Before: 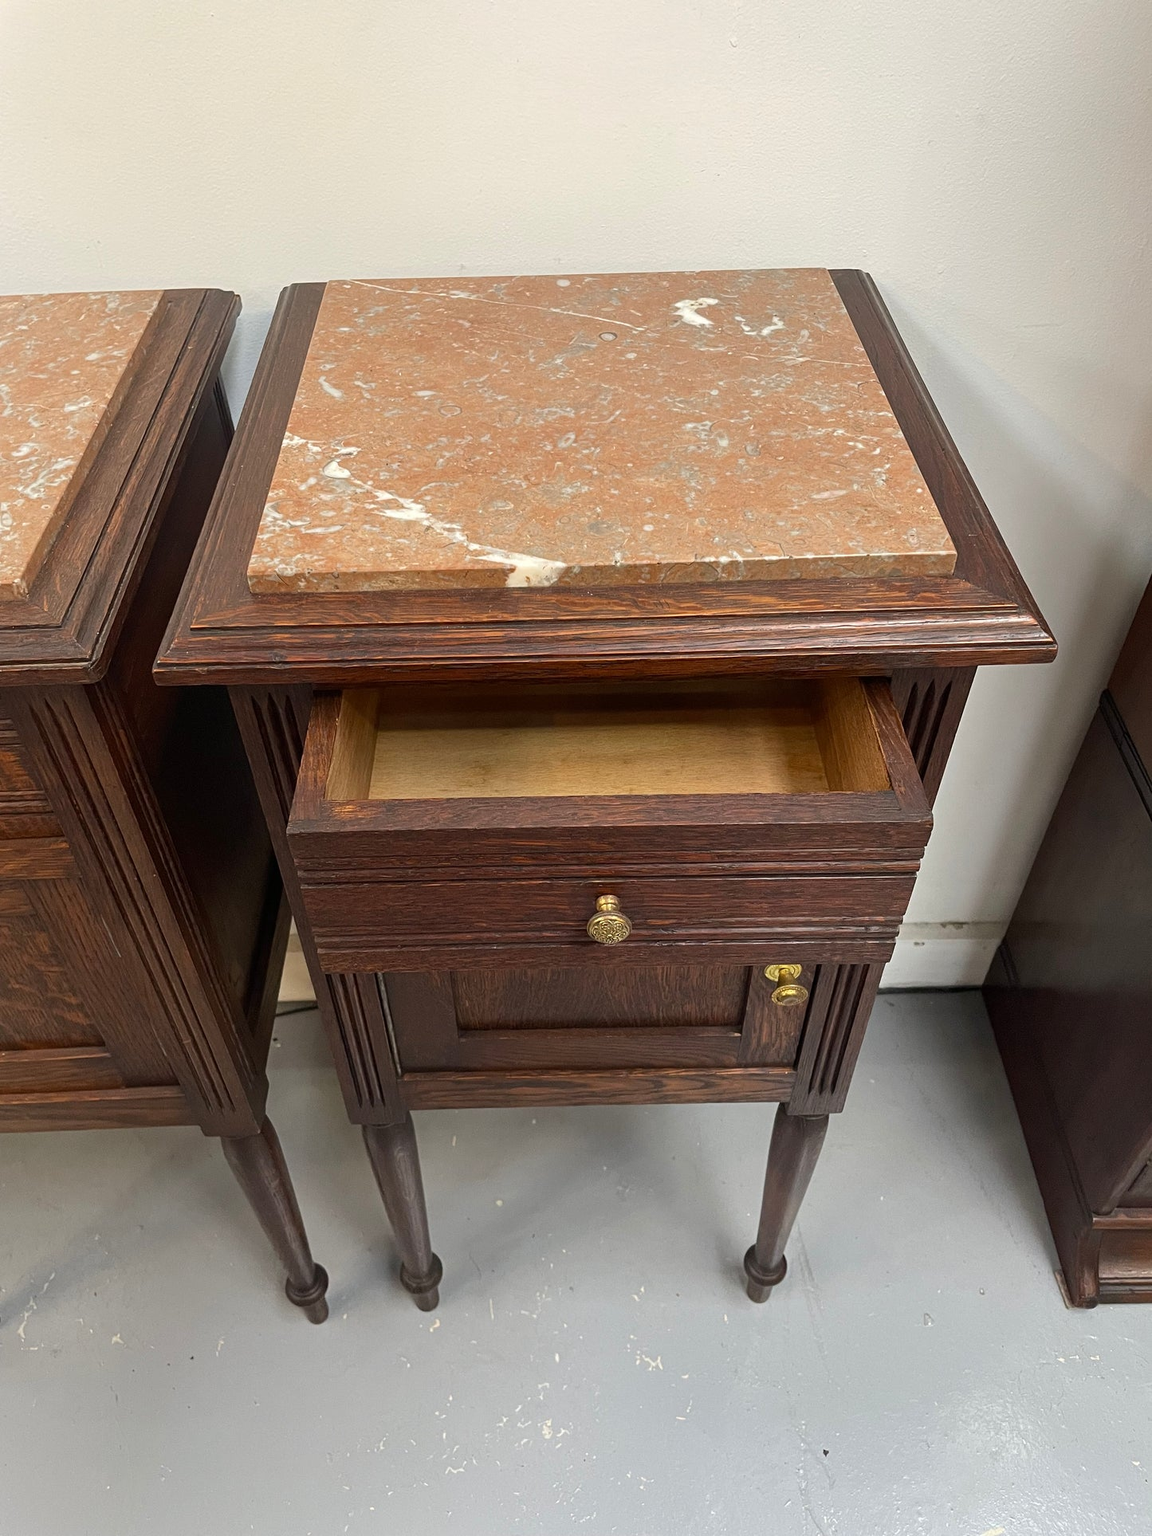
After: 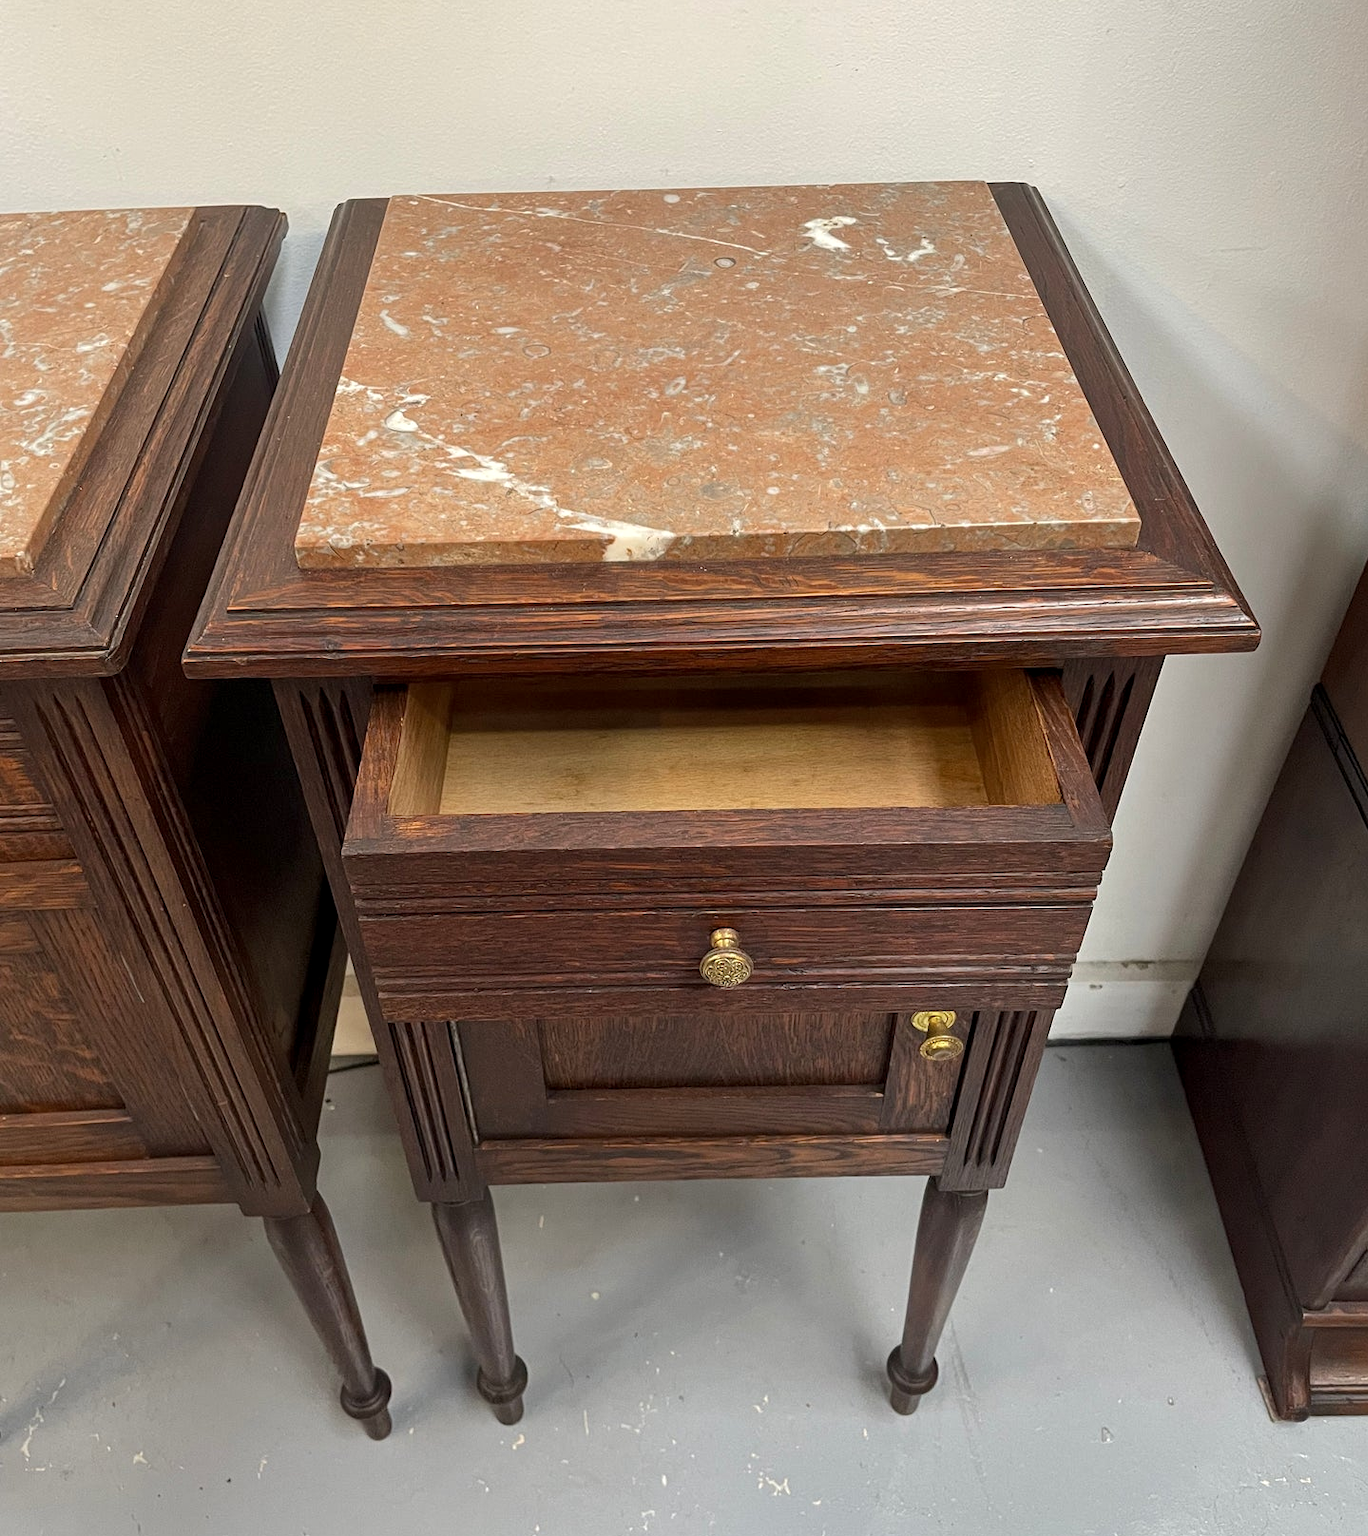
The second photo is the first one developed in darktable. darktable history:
shadows and highlights: radius 125.46, shadows 30.51, highlights -30.51, low approximation 0.01, soften with gaussian
local contrast: highlights 100%, shadows 100%, detail 120%, midtone range 0.2
crop: top 7.625%, bottom 8.027%
